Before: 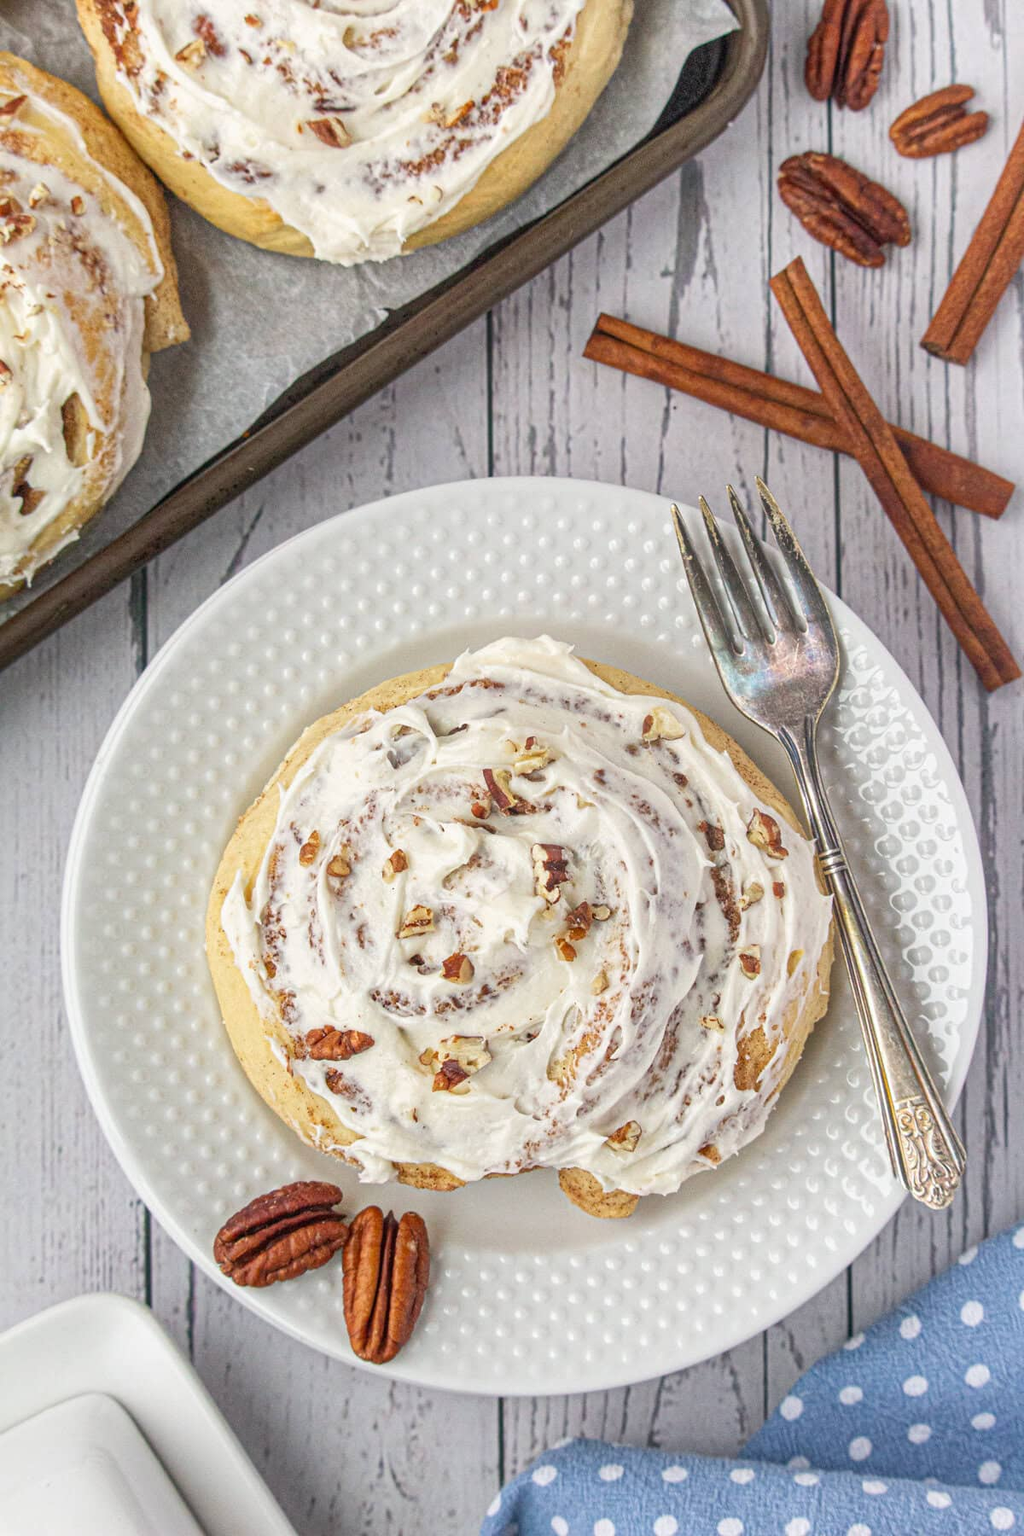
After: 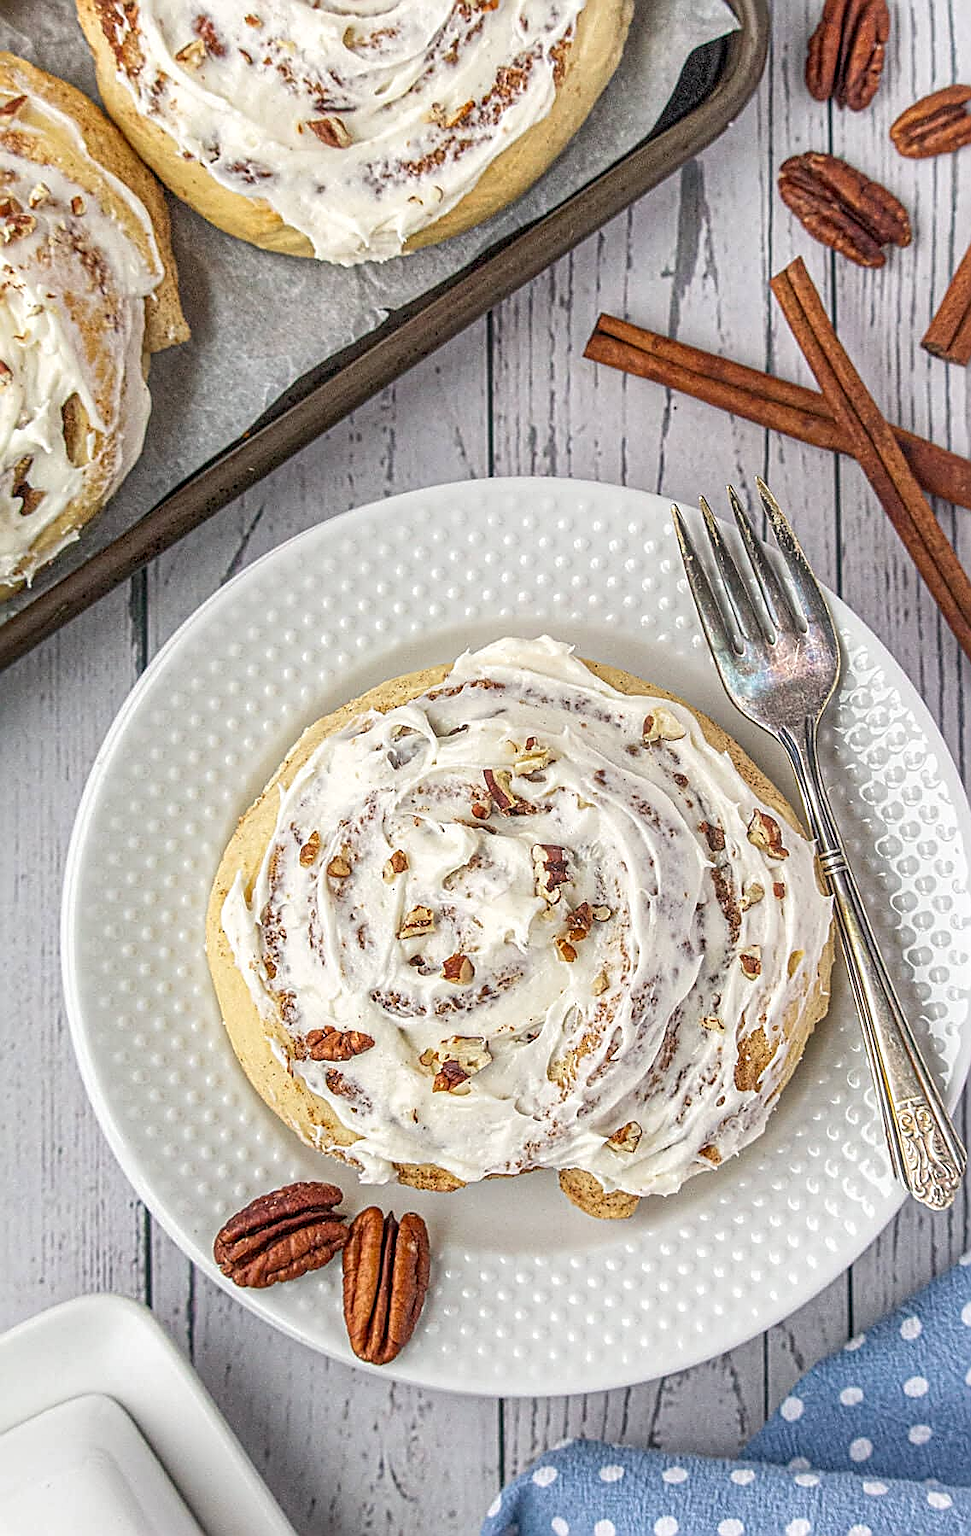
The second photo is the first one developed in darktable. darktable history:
crop and rotate: left 0%, right 5.131%
local contrast: on, module defaults
sharpen: radius 1.663, amount 1.299
